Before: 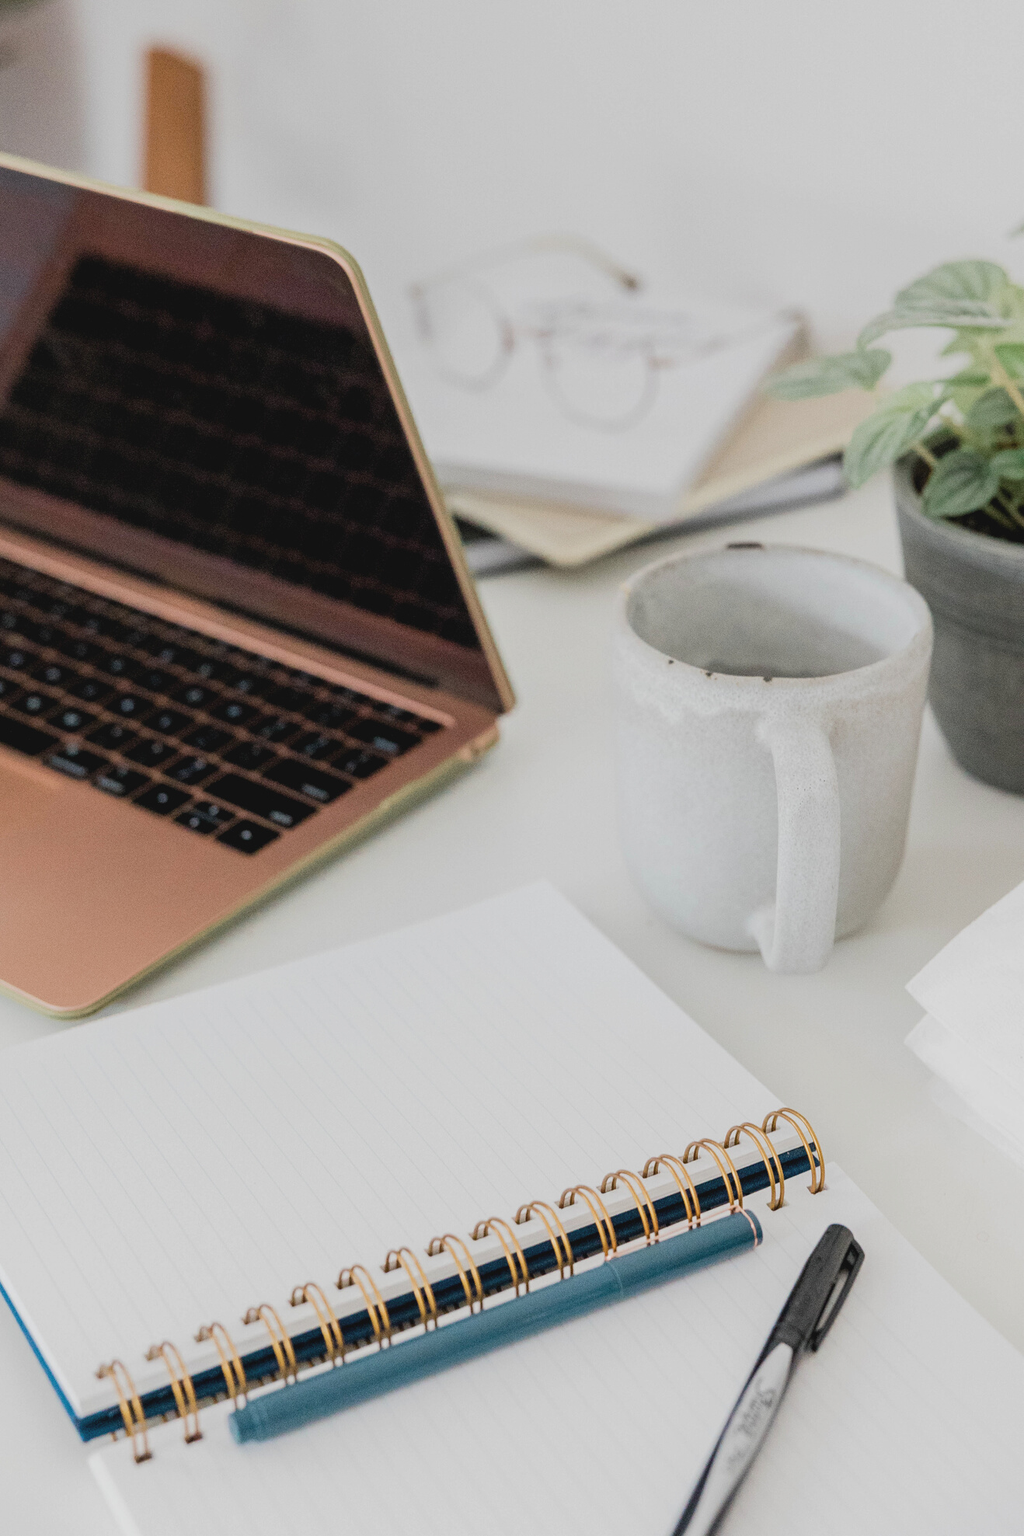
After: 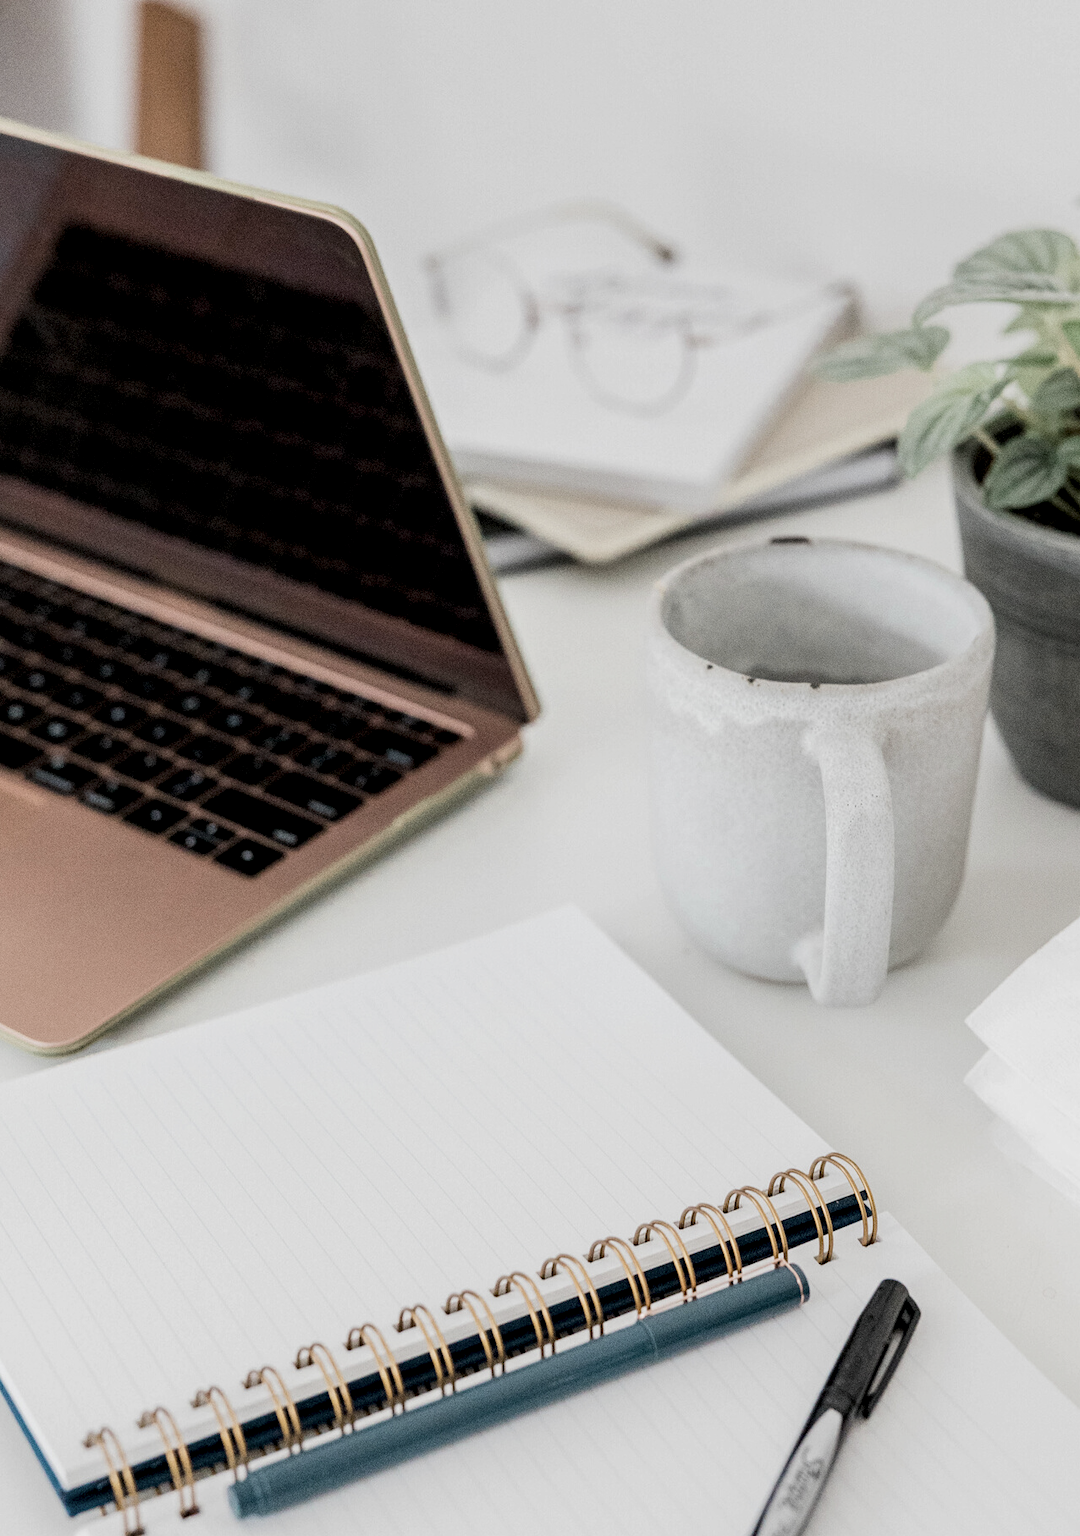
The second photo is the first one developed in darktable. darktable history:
contrast brightness saturation: contrast 0.1, saturation -0.3
local contrast: highlights 123%, shadows 126%, detail 140%, midtone range 0.254
crop: left 1.964%, top 3.251%, right 1.122%, bottom 4.933%
